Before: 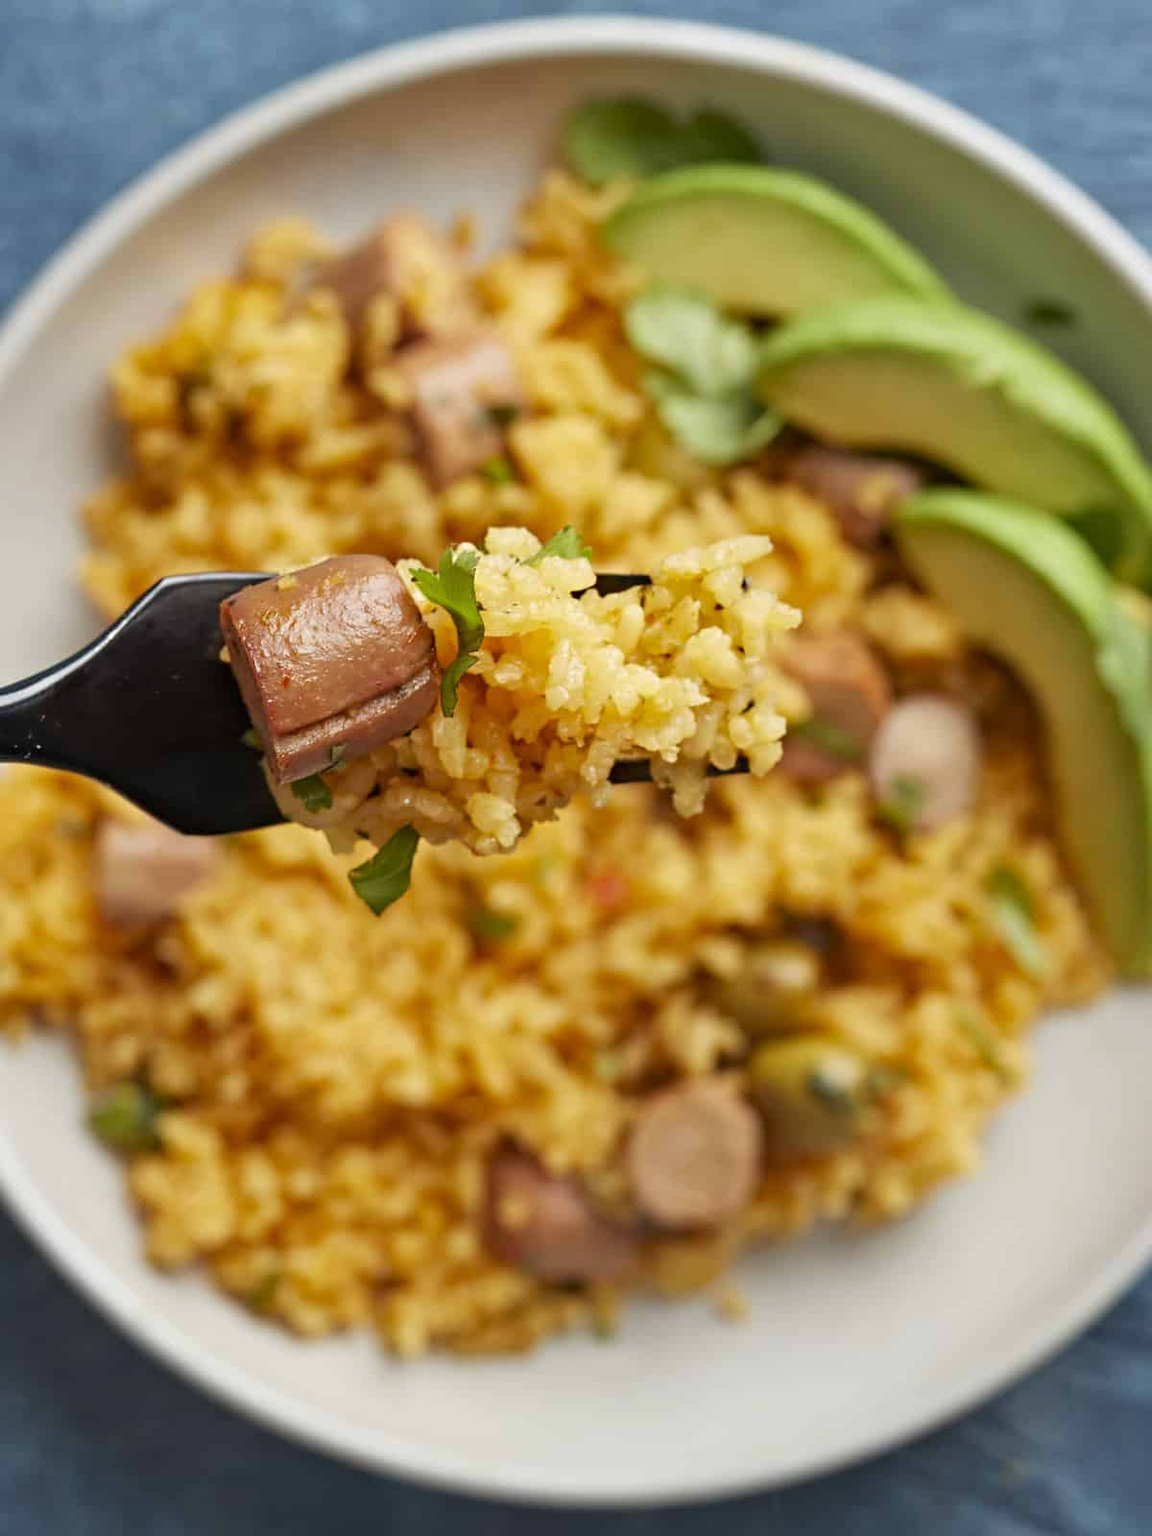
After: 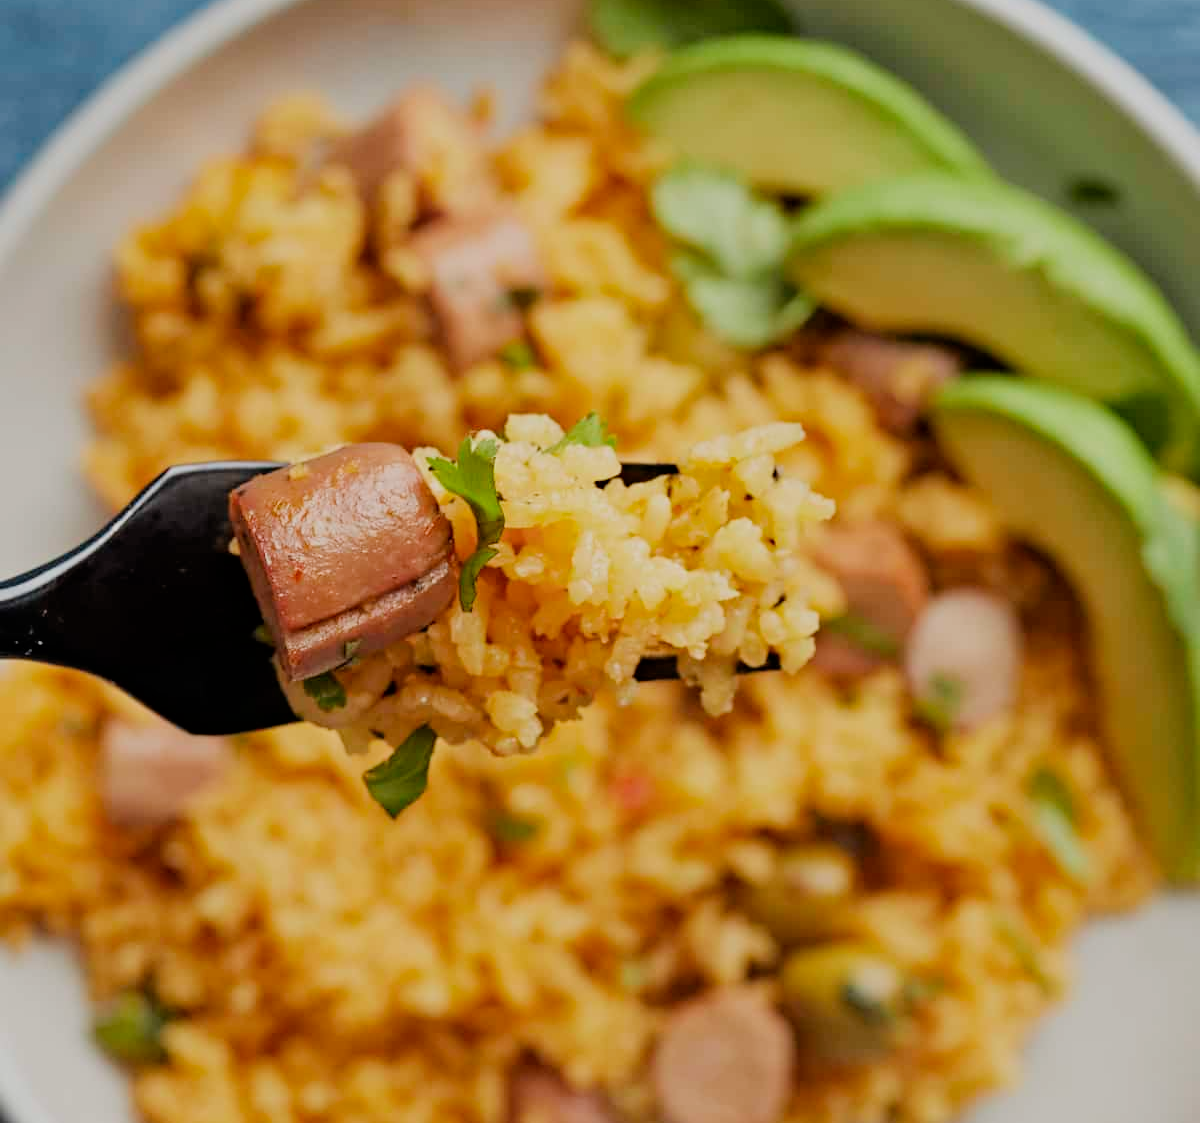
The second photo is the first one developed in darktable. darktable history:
crop and rotate: top 8.473%, bottom 21.296%
filmic rgb: black relative exposure -7.65 EV, white relative exposure 4.56 EV, threshold 5.97 EV, hardness 3.61, enable highlight reconstruction true
